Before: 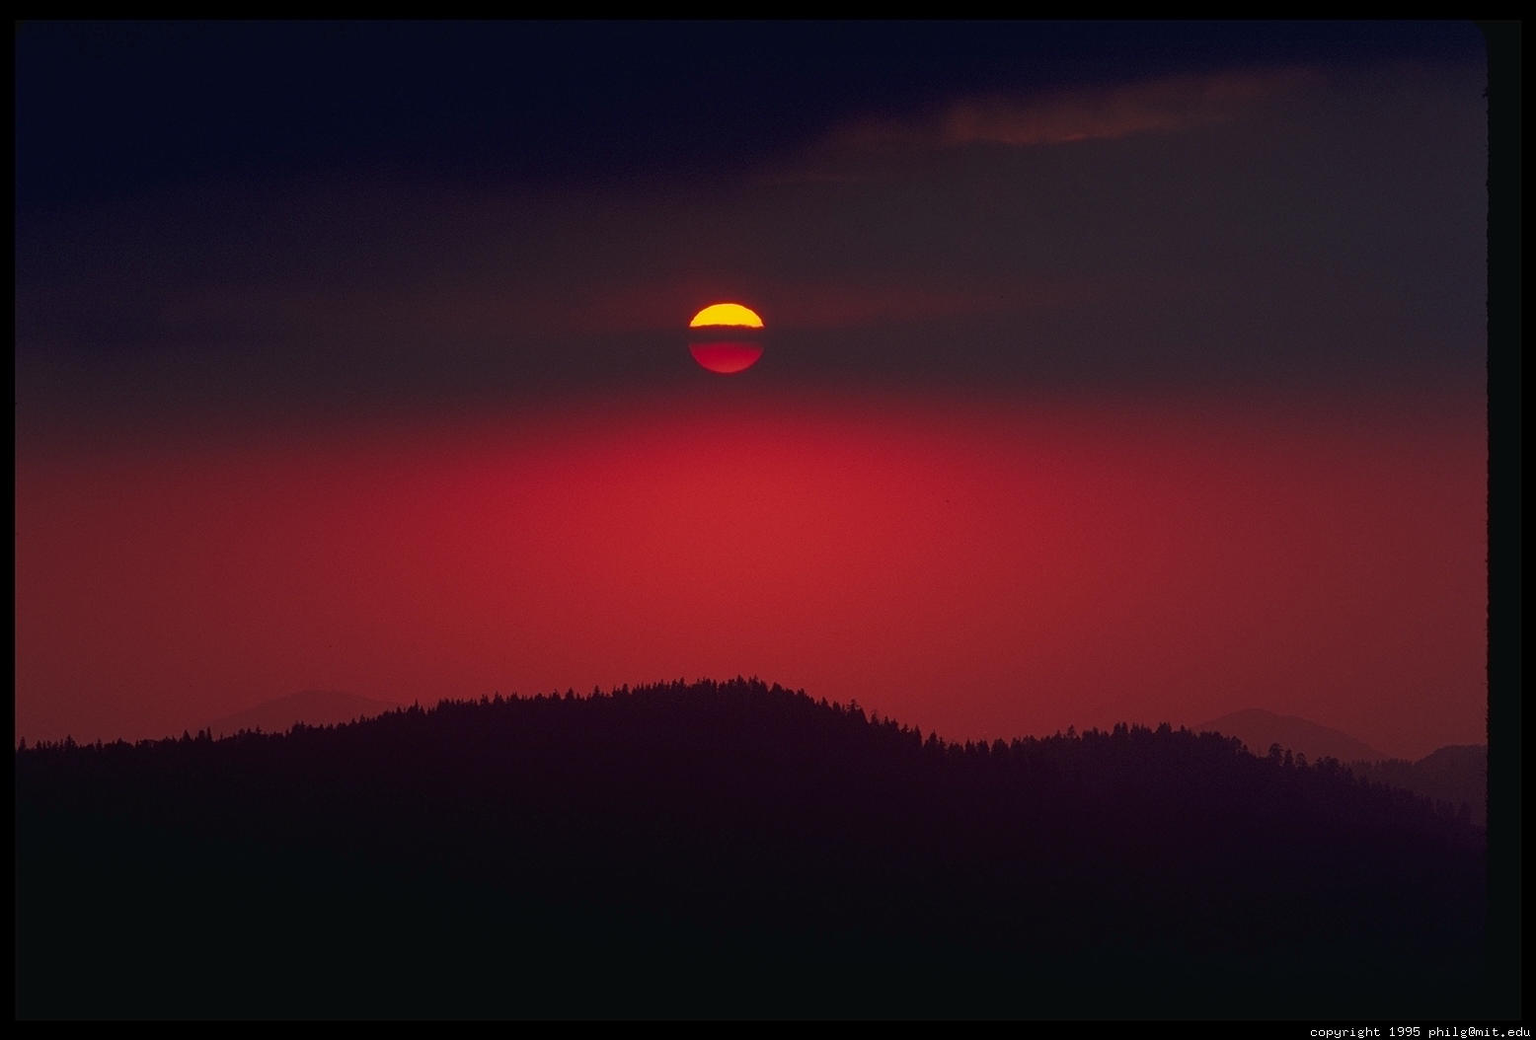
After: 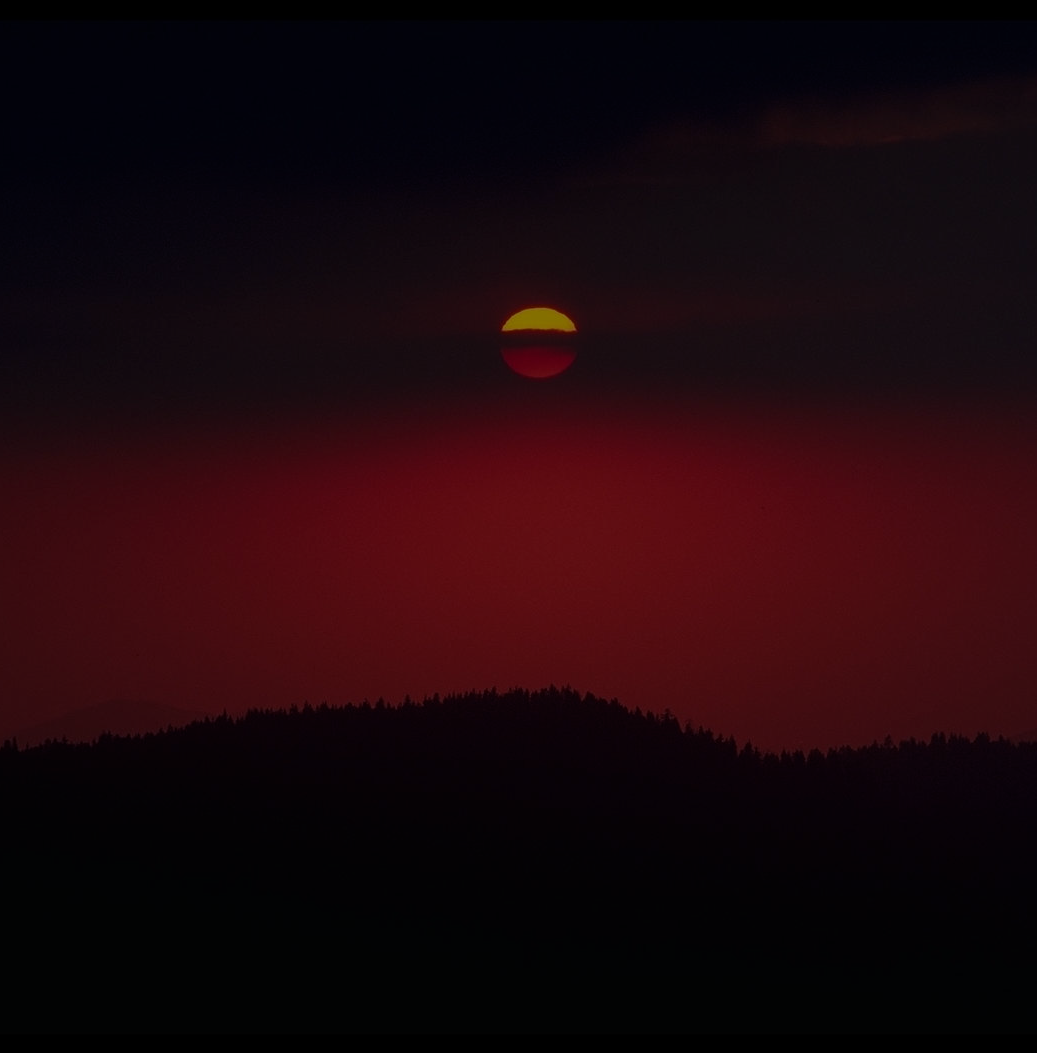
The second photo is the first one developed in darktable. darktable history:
crop and rotate: left 12.673%, right 20.66%
exposure: exposure -2.002 EV, compensate highlight preservation false
